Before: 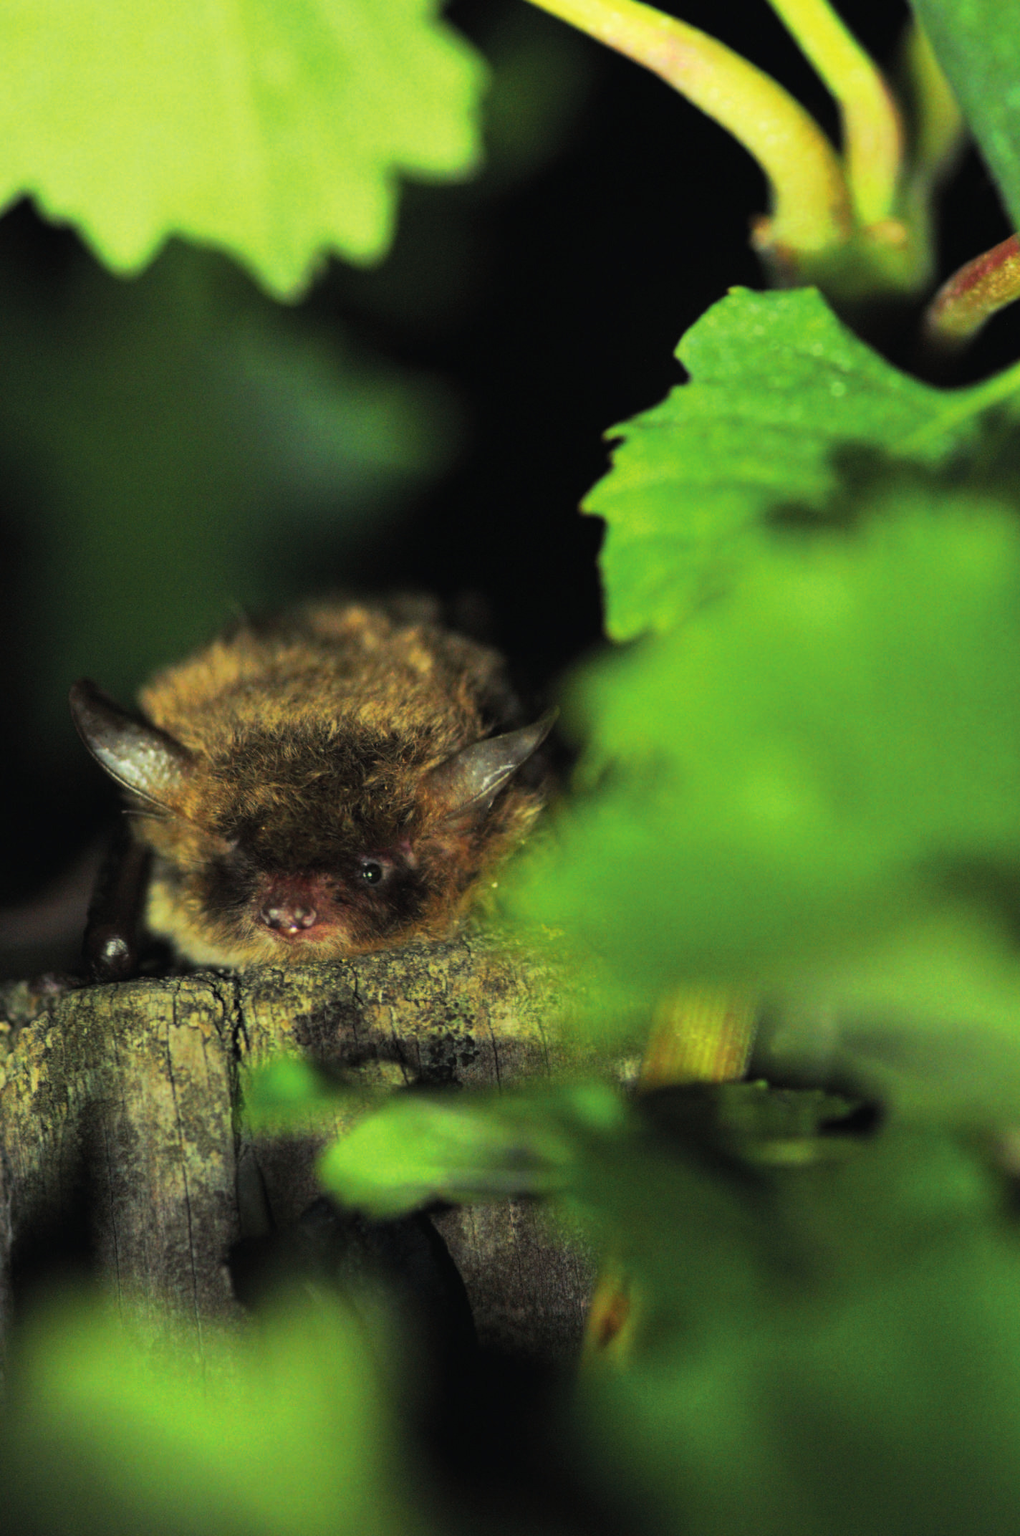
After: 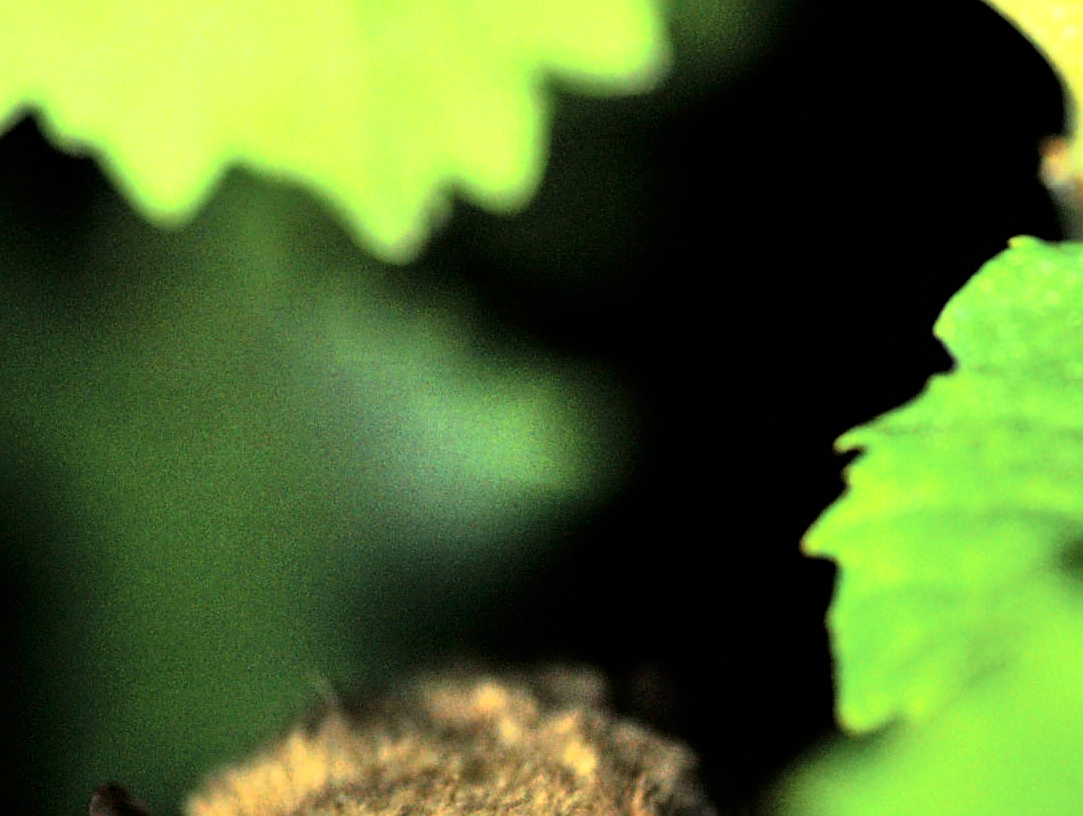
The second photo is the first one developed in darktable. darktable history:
tone equalizer: -7 EV 0.147 EV, -6 EV 0.595 EV, -5 EV 1.14 EV, -4 EV 1.33 EV, -3 EV 1.15 EV, -2 EV 0.6 EV, -1 EV 0.156 EV
exposure: black level correction 0.003, exposure 0.389 EV, compensate highlight preservation false
sharpen: on, module defaults
contrast brightness saturation: contrast 0.274
crop: left 0.511%, top 7.648%, right 23.392%, bottom 54.264%
